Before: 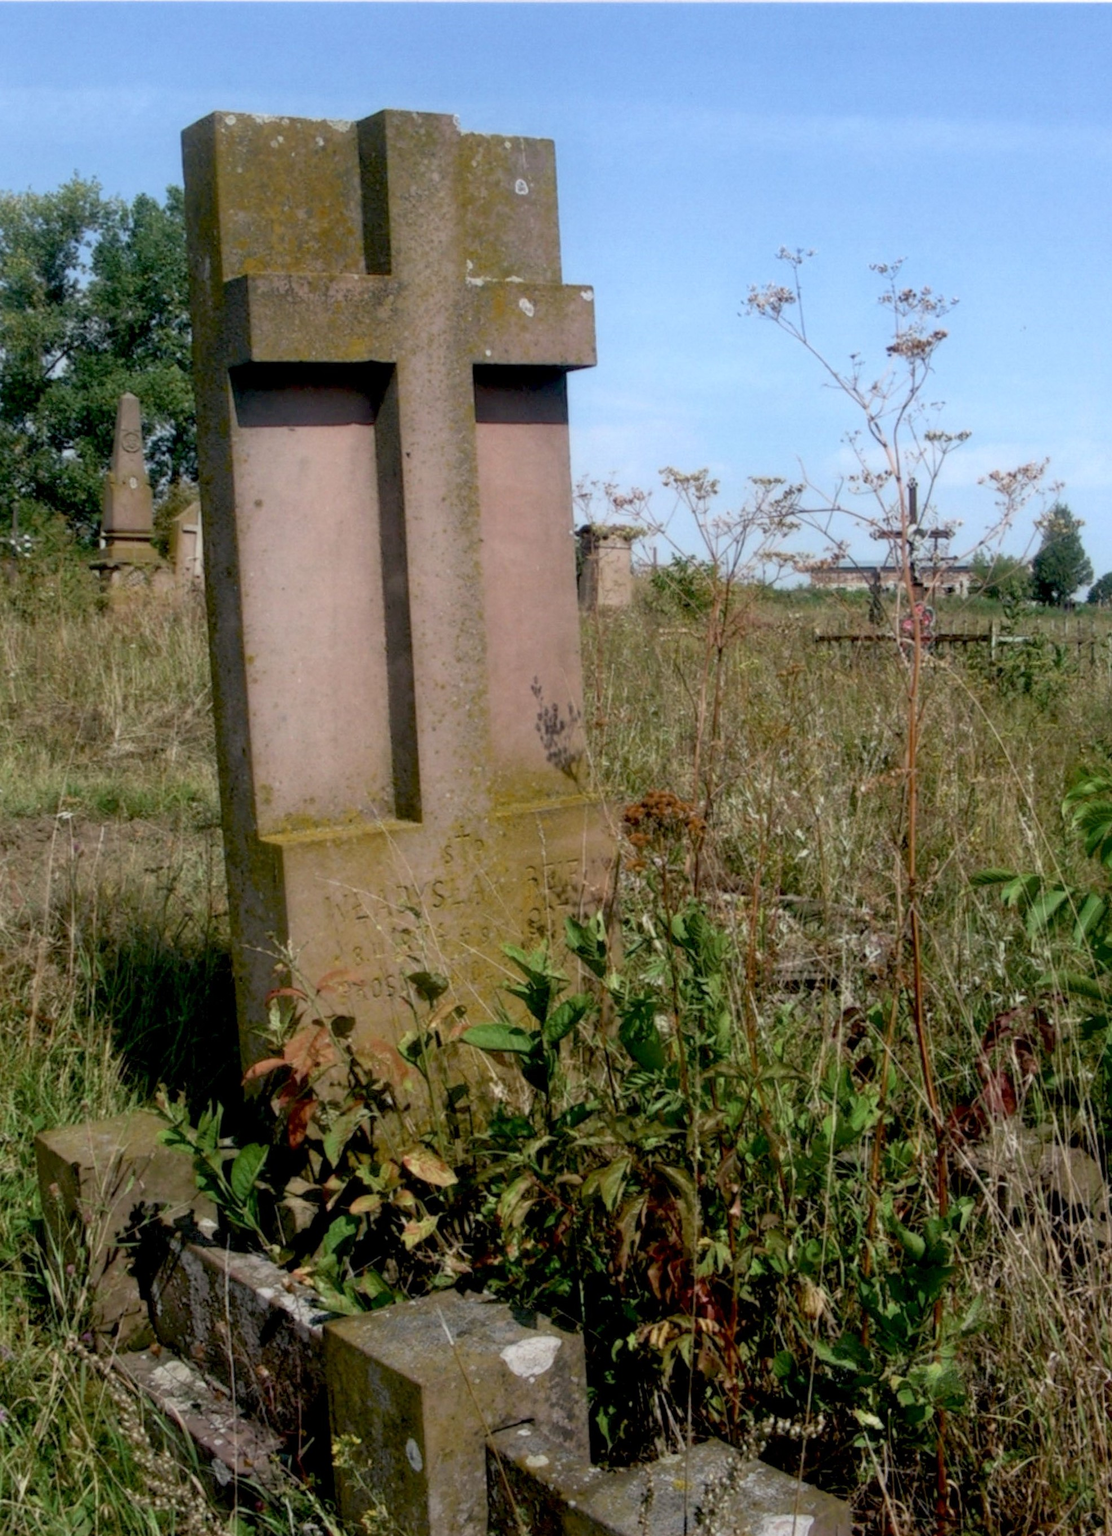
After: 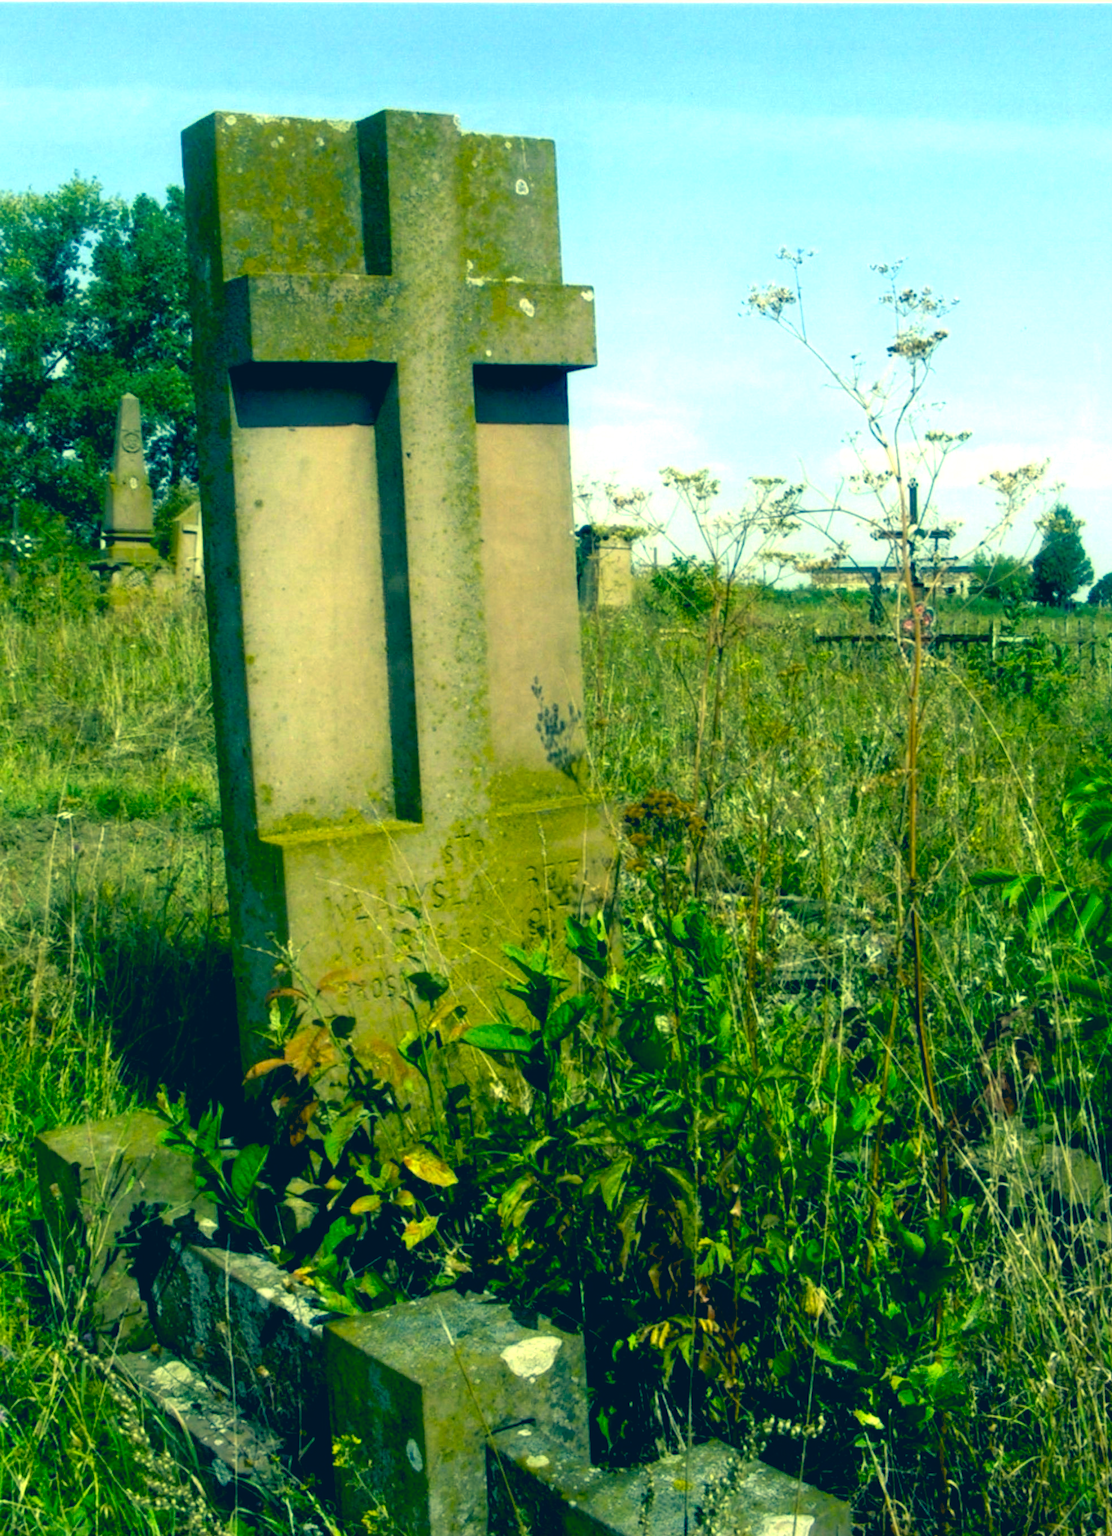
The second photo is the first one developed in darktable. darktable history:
color balance rgb: perceptual saturation grading › global saturation 30.557%, perceptual brilliance grading › highlights 10.947%, perceptual brilliance grading › shadows -11.27%, global vibrance 20%
color correction: highlights a* -16.24, highlights b* 39.61, shadows a* -39.57, shadows b* -25.39
exposure: black level correction 0, exposure 0.498 EV, compensate highlight preservation false
